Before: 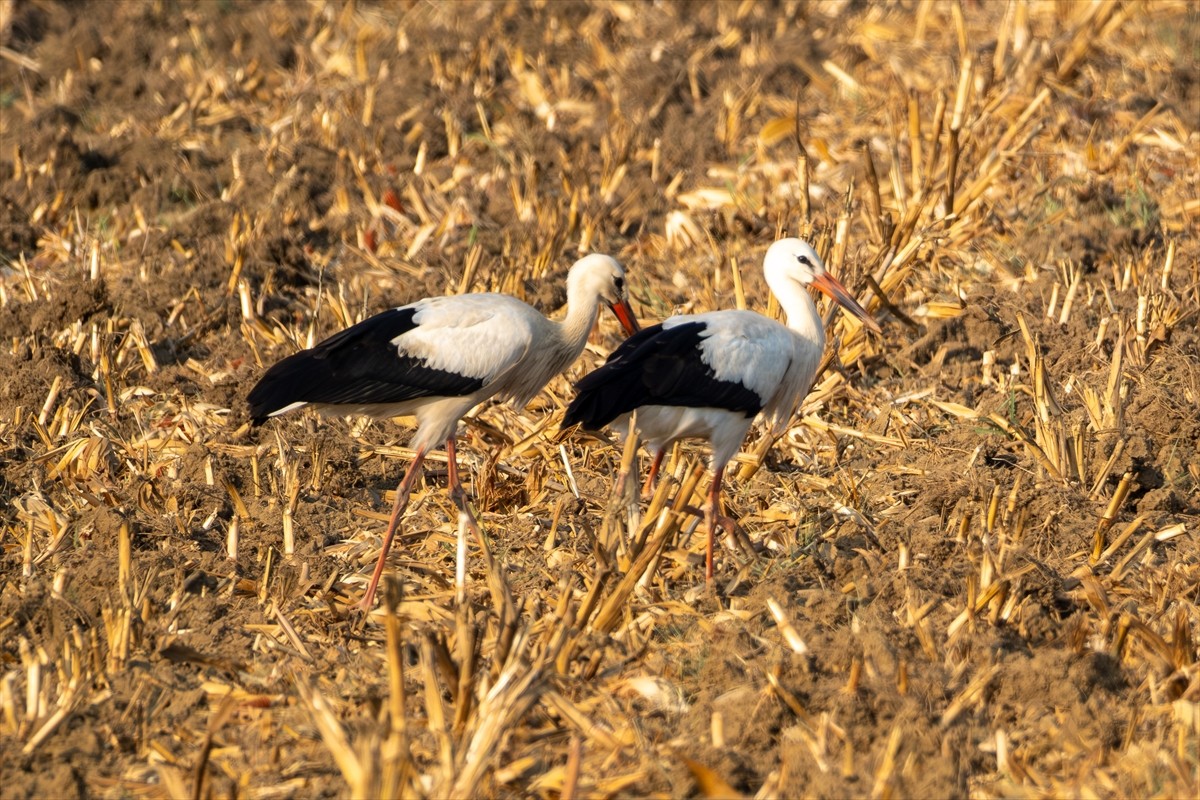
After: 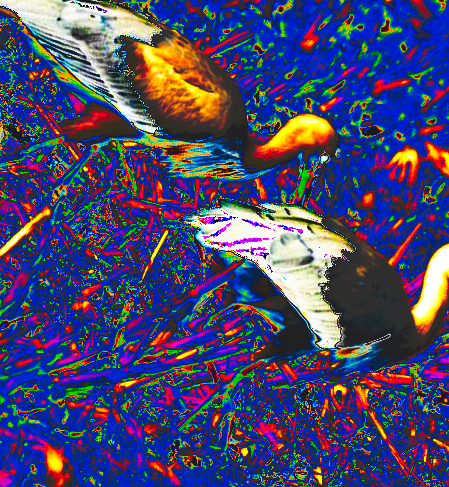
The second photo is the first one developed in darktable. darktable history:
tone curve: curves: ch0 [(0, 0) (0.003, 0.99) (0.011, 0.983) (0.025, 0.934) (0.044, 0.719) (0.069, 0.382) (0.1, 0.204) (0.136, 0.093) (0.177, 0.094) (0.224, 0.093) (0.277, 0.098) (0.335, 0.214) (0.399, 0.616) (0.468, 0.827) (0.543, 0.464) (0.623, 0.145) (0.709, 0.127) (0.801, 0.187) (0.898, 0.203) (1, 1)], preserve colors none
crop and rotate: angle -45.54°, top 16.661%, right 0.895%, bottom 11.64%
tone equalizer: -7 EV 0.144 EV, -6 EV 0.564 EV, -5 EV 1.14 EV, -4 EV 1.33 EV, -3 EV 1.13 EV, -2 EV 0.6 EV, -1 EV 0.166 EV, edges refinement/feathering 500, mask exposure compensation -1.57 EV, preserve details no
